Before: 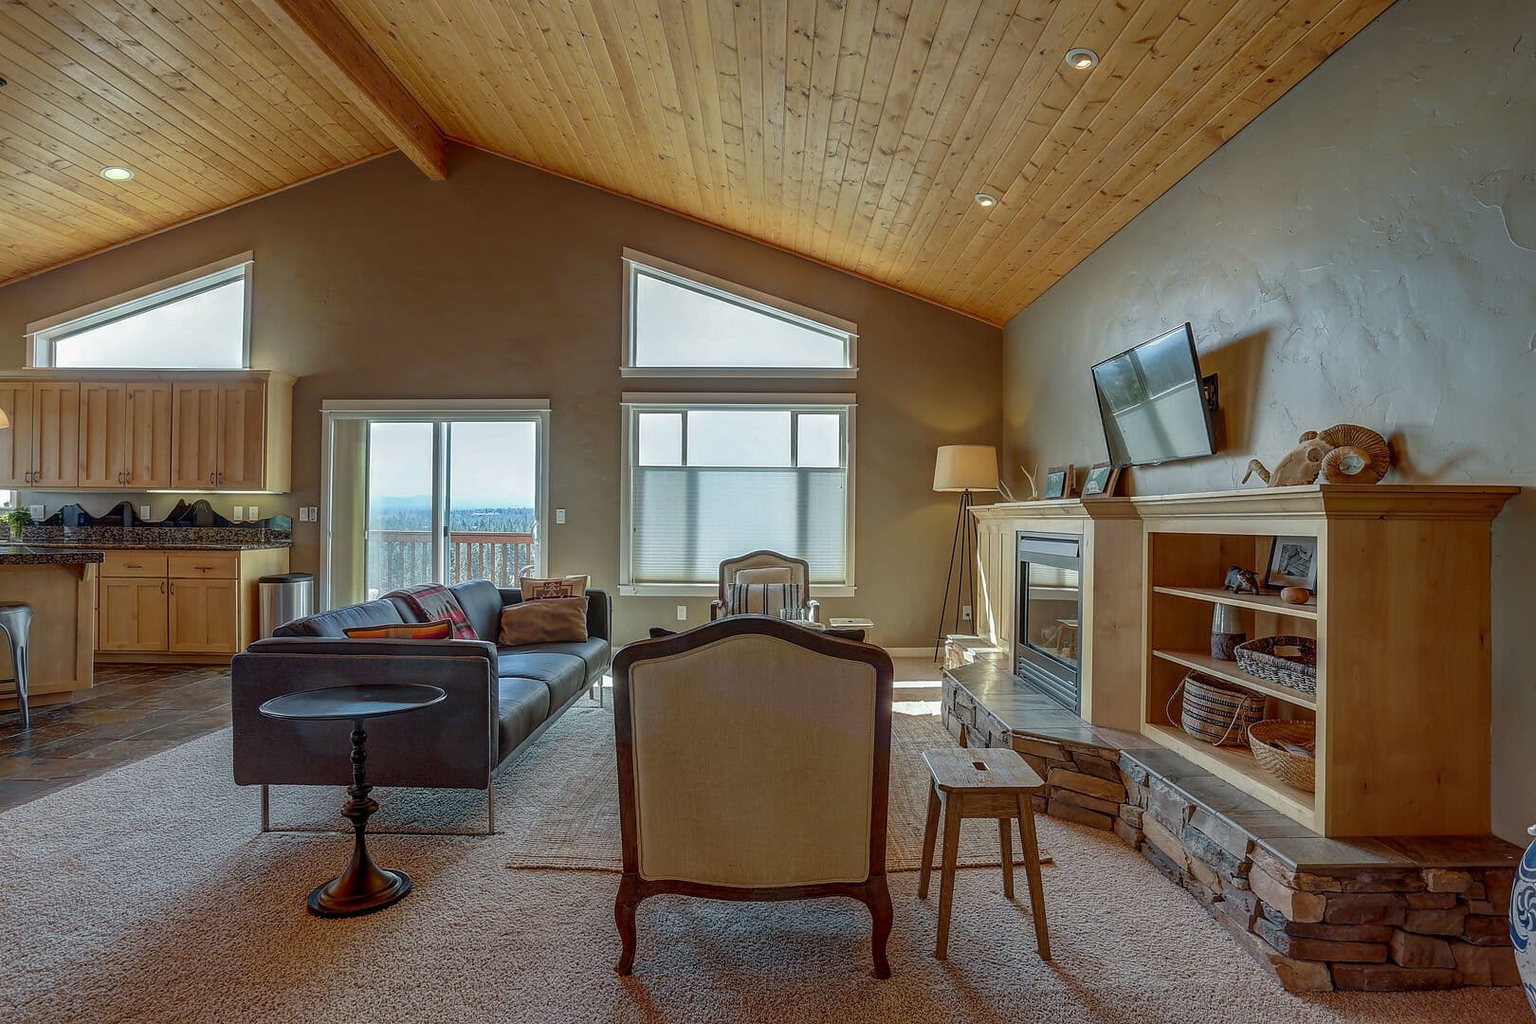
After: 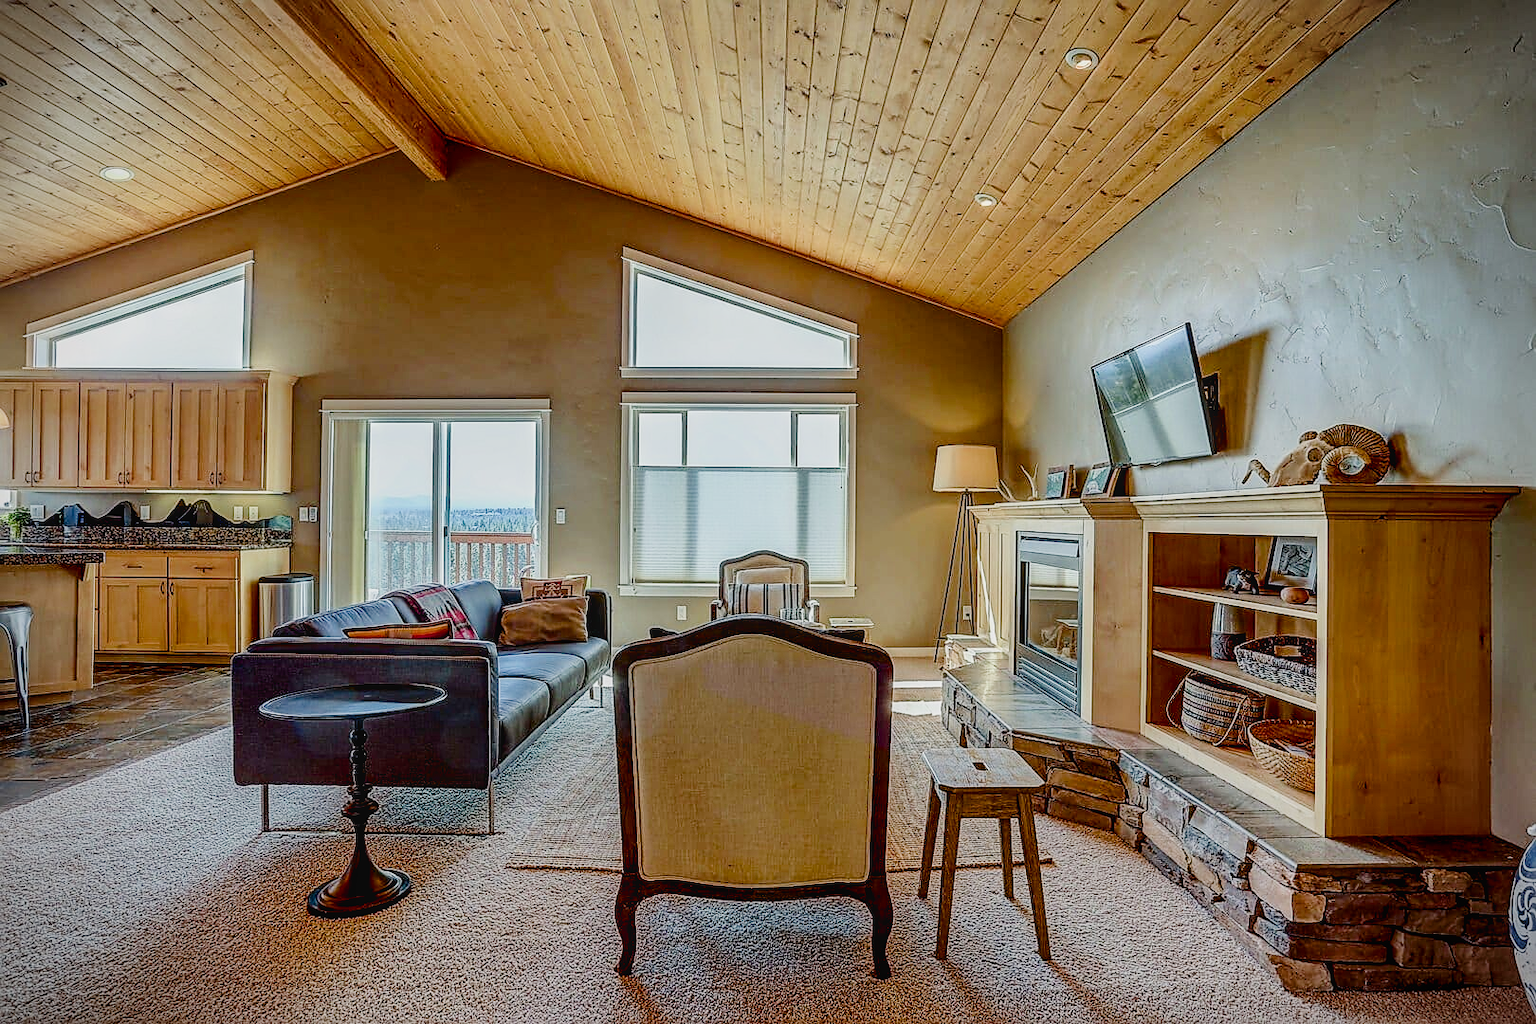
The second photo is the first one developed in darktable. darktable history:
color balance rgb: shadows lift › chroma 1.01%, shadows lift › hue 217.6°, global offset › luminance -0.475%, perceptual saturation grading › global saturation 0.347%, perceptual saturation grading › highlights -25.215%, perceptual saturation grading › shadows 29.962%, global vibrance 24.071%
tone equalizer: -7 EV 0.161 EV, -6 EV 0.569 EV, -5 EV 1.17 EV, -4 EV 1.35 EV, -3 EV 1.14 EV, -2 EV 0.6 EV, -1 EV 0.16 EV, smoothing diameter 24.94%, edges refinement/feathering 14.12, preserve details guided filter
local contrast: detail 109%
contrast brightness saturation: contrast 0.284
vignetting: fall-off start 88.77%, fall-off radius 44.36%, center (0, 0.009), width/height ratio 1.16
filmic rgb: black relative exposure -6.91 EV, white relative exposure 5.59 EV, hardness 2.86
exposure: black level correction 0.005, exposure 0.273 EV, compensate highlight preservation false
sharpen: on, module defaults
